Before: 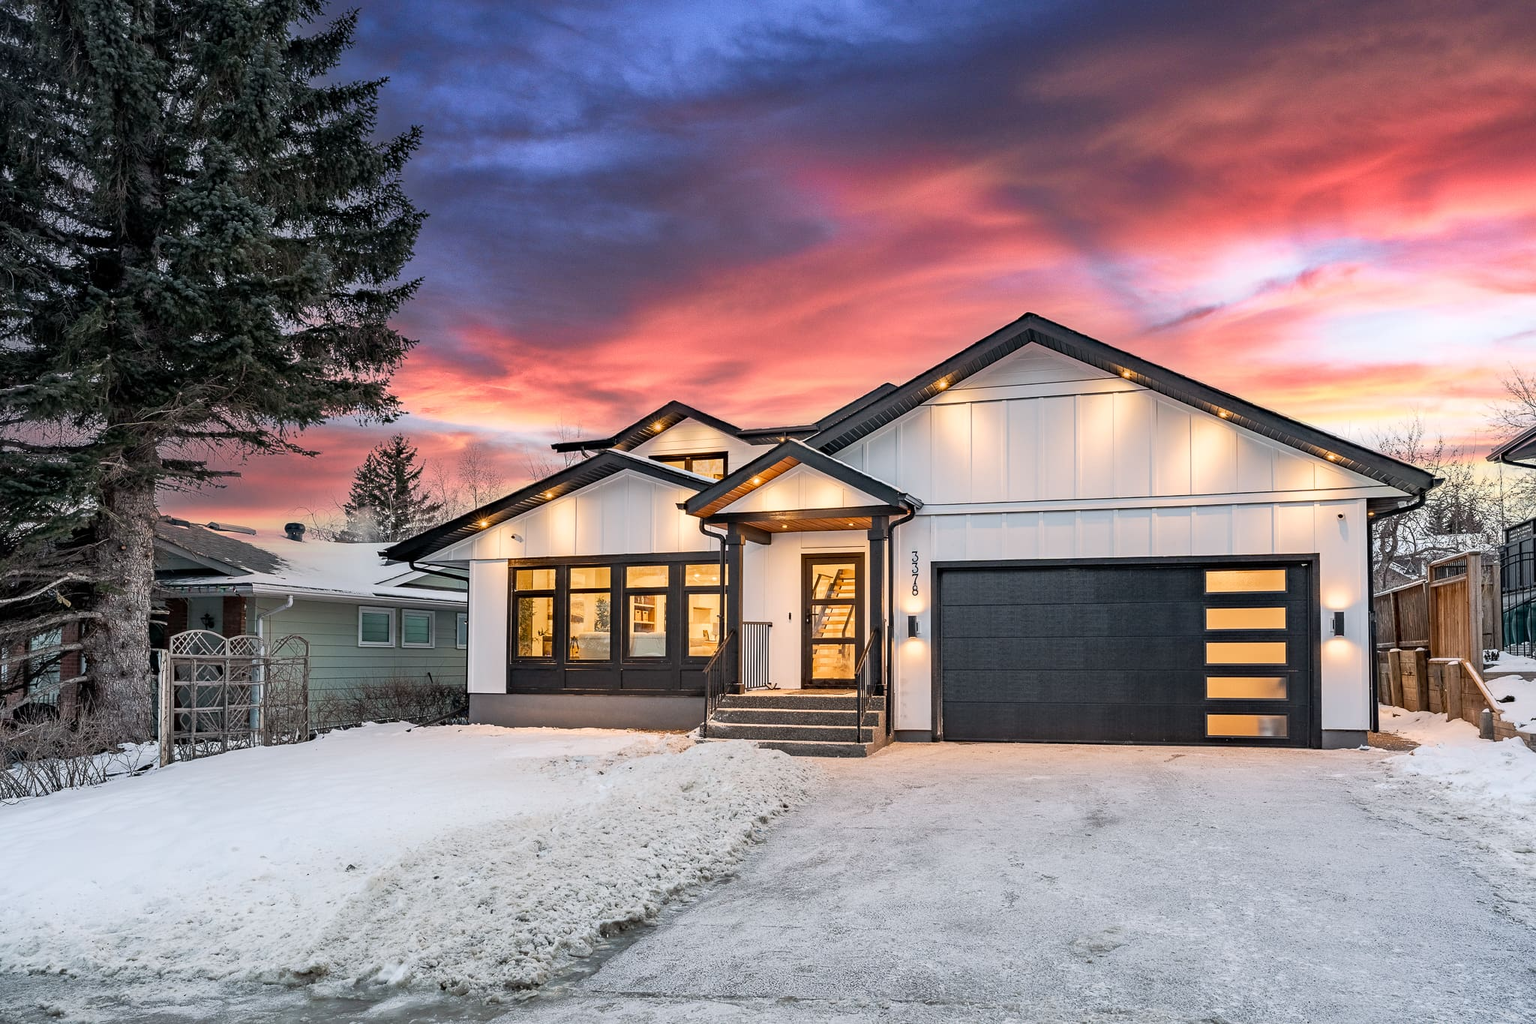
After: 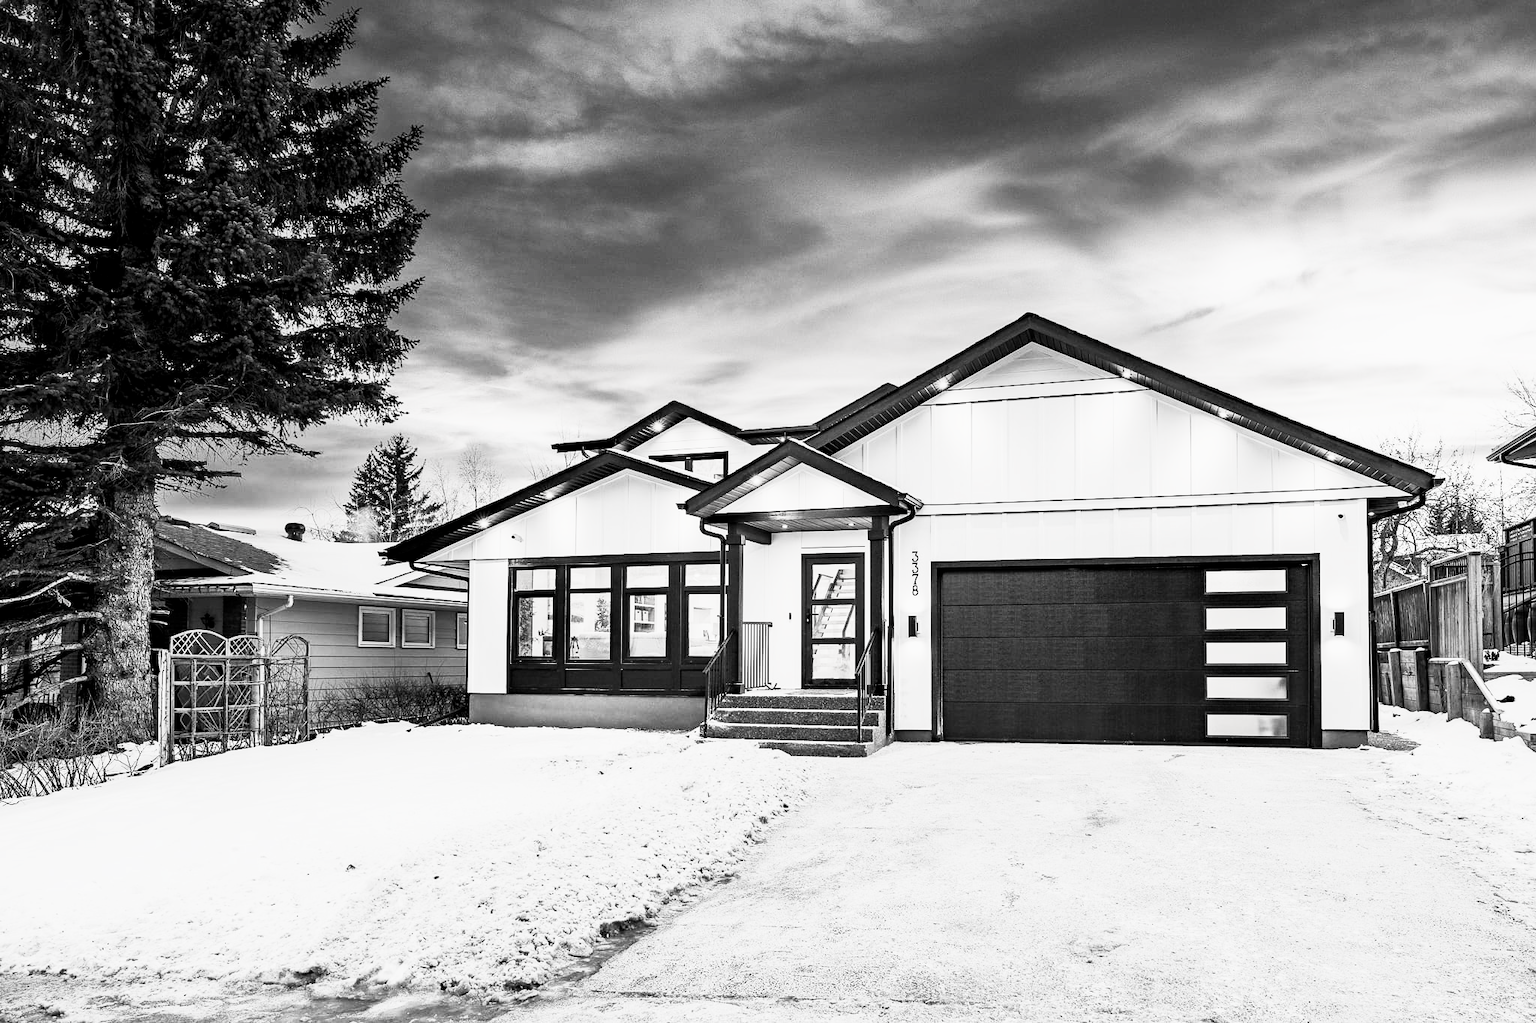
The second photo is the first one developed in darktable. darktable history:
filmic rgb: black relative exposure -7.72 EV, white relative exposure 4.39 EV, threshold 2.97 EV, target black luminance 0%, hardness 3.75, latitude 50.63%, contrast 1.069, highlights saturation mix 9.59%, shadows ↔ highlights balance -0.246%, enable highlight reconstruction true
contrast brightness saturation: contrast 0.549, brightness 0.473, saturation -0.991
